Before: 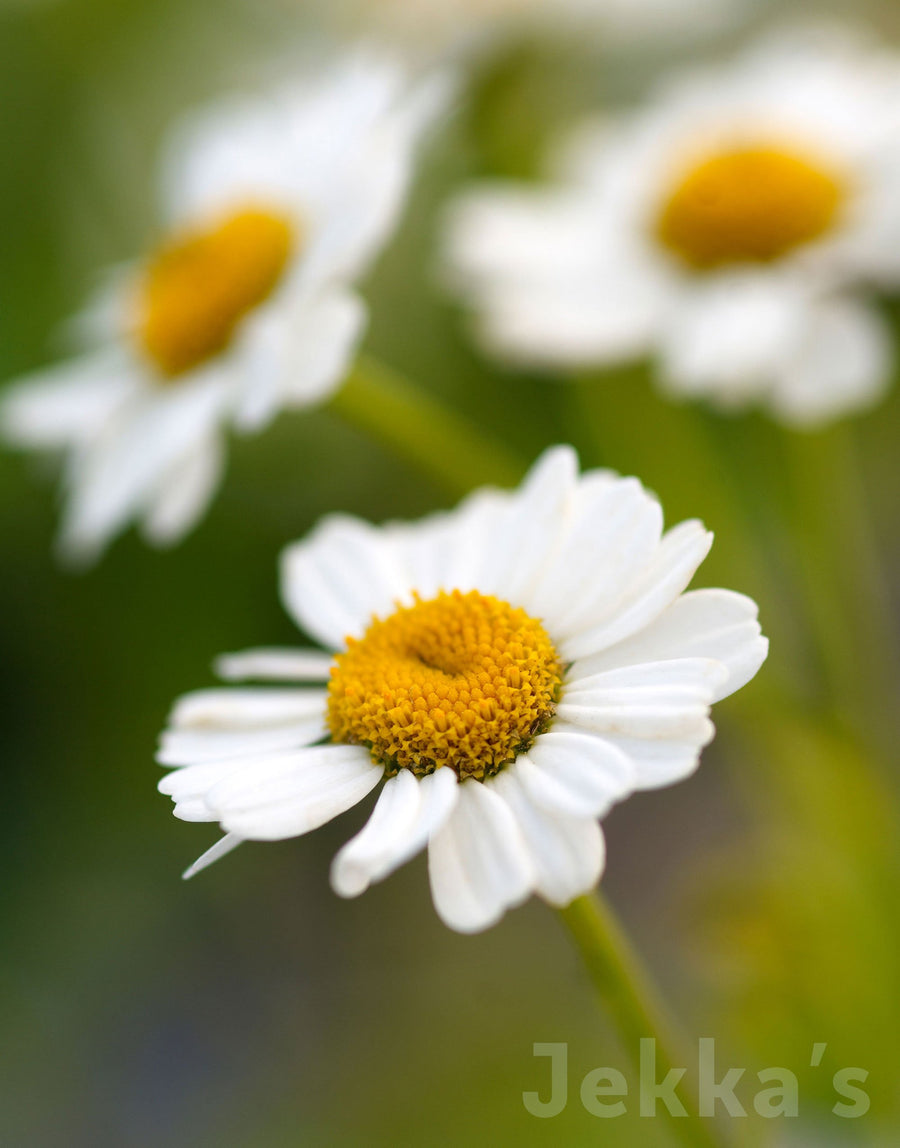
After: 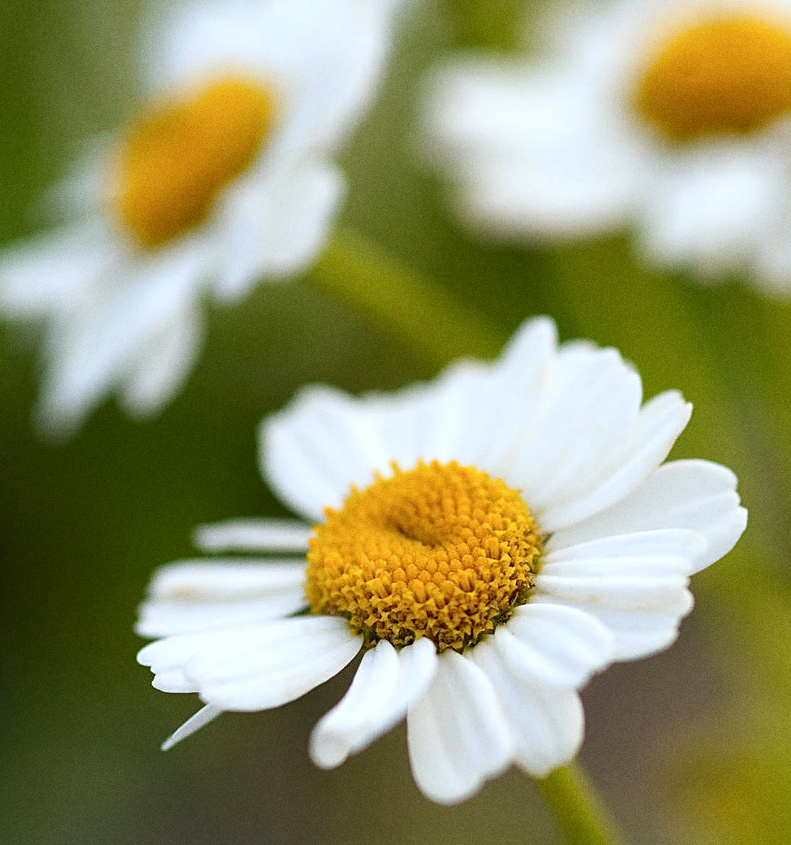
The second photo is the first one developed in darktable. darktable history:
grain: on, module defaults
crop and rotate: left 2.425%, top 11.305%, right 9.6%, bottom 15.08%
sharpen: on, module defaults
color correction: highlights a* -3.28, highlights b* -6.24, shadows a* 3.1, shadows b* 5.19
